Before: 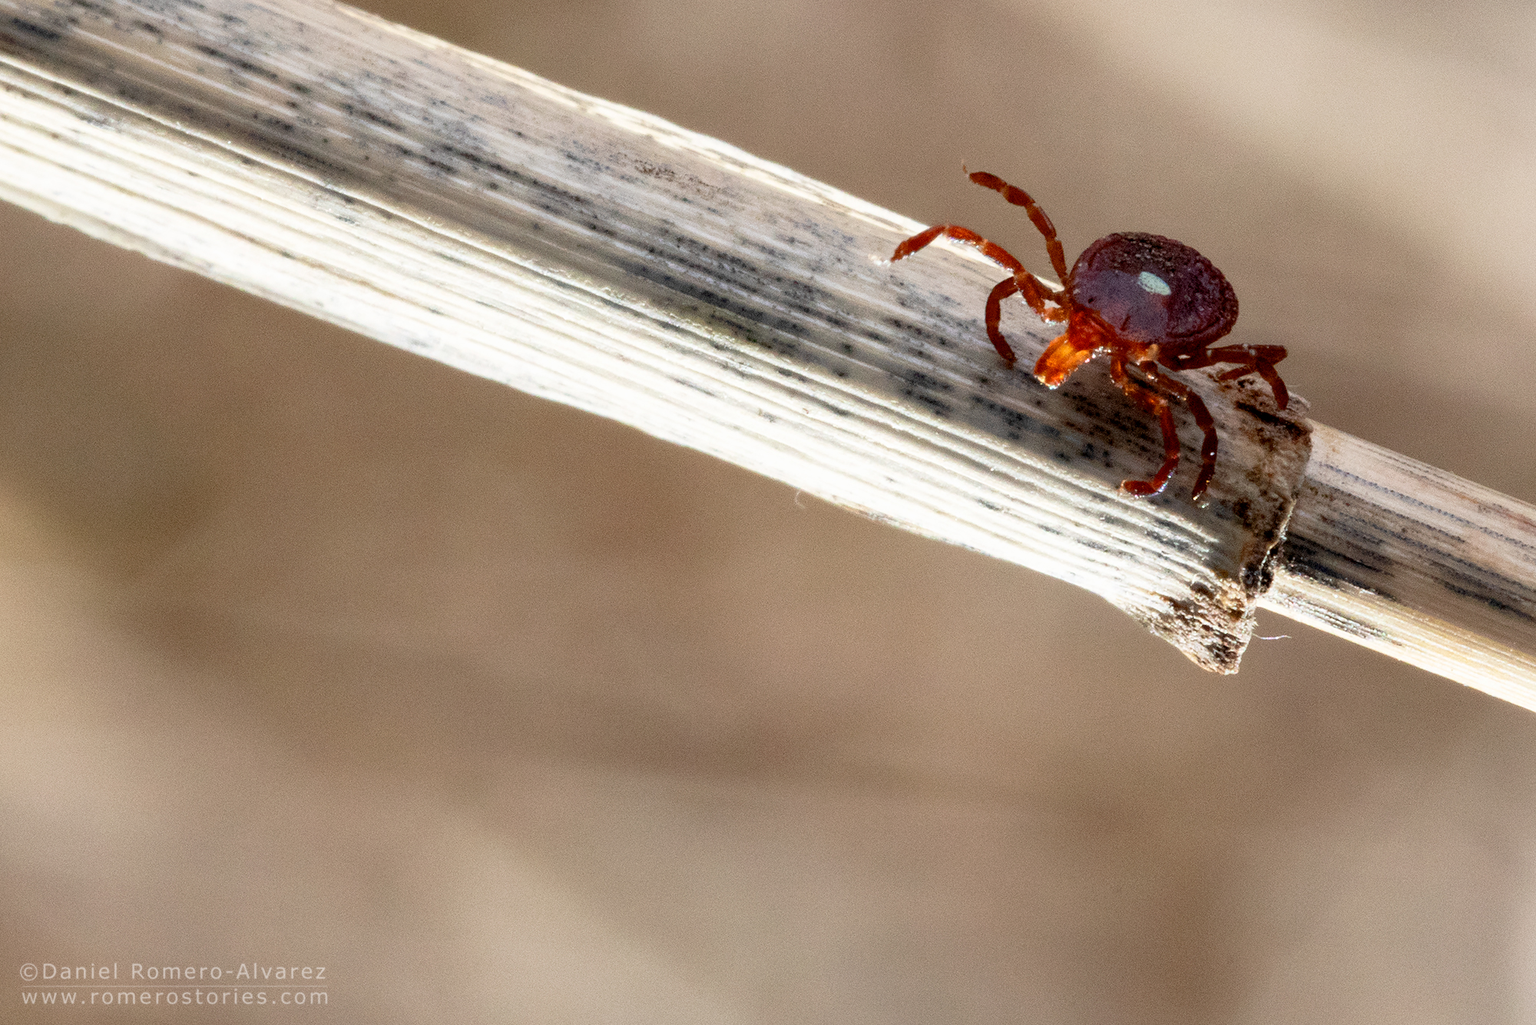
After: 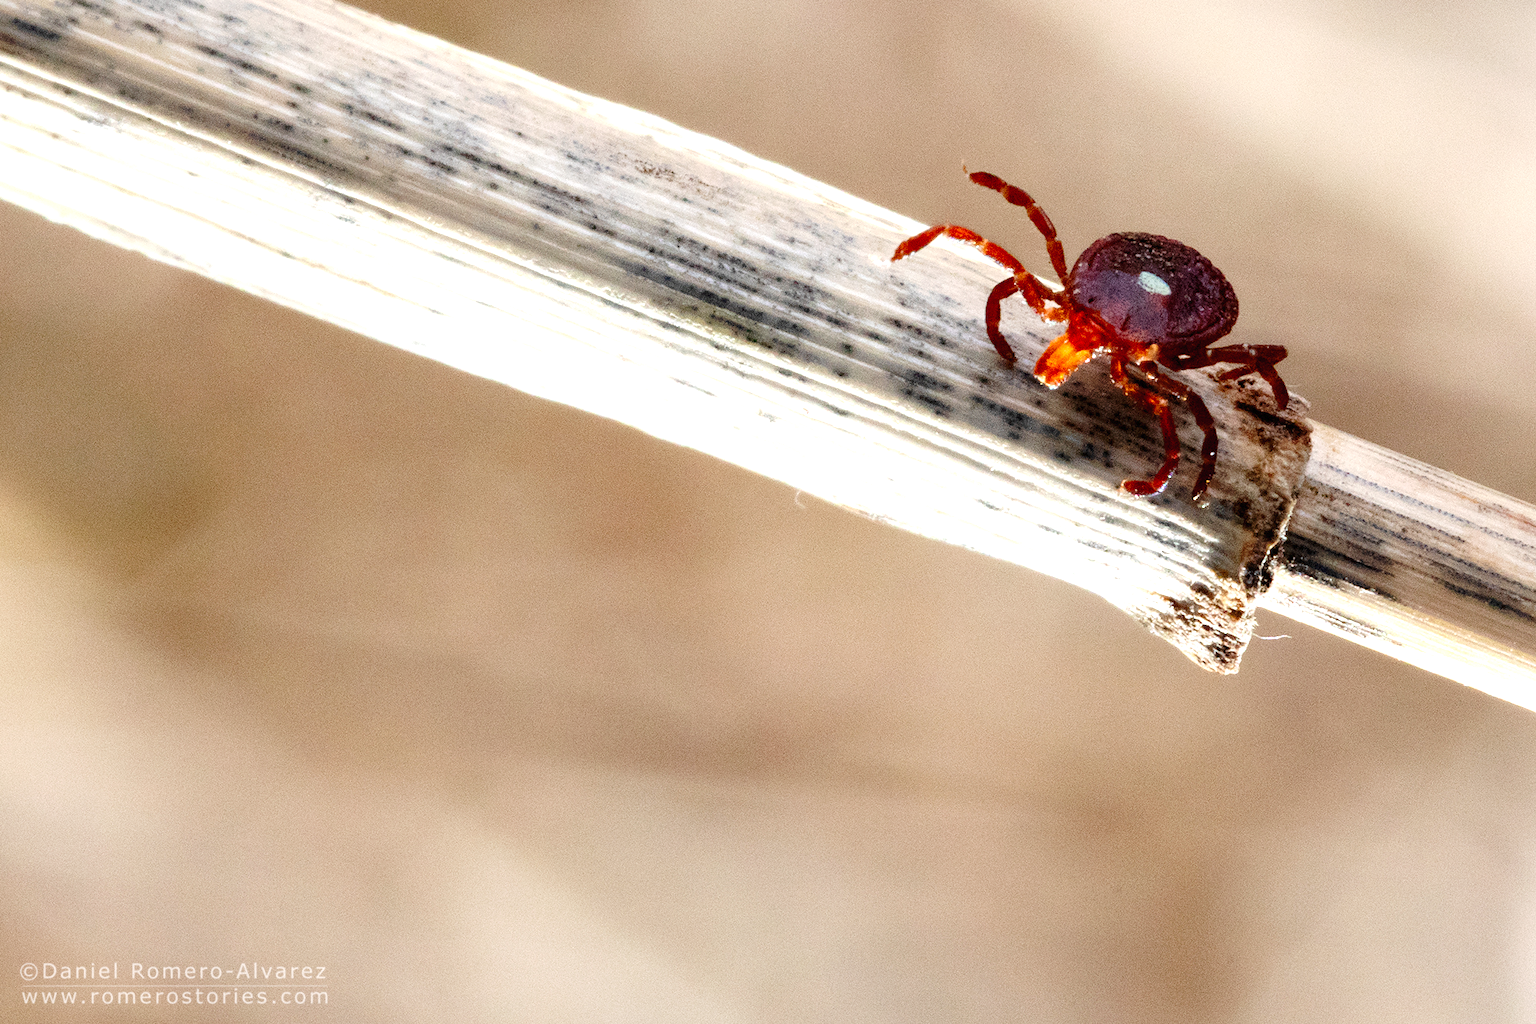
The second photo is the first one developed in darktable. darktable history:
exposure: exposure 0.6 EV, compensate highlight preservation false
tone curve: curves: ch0 [(0, 0) (0.003, 0.018) (0.011, 0.019) (0.025, 0.024) (0.044, 0.037) (0.069, 0.053) (0.1, 0.075) (0.136, 0.105) (0.177, 0.136) (0.224, 0.179) (0.277, 0.244) (0.335, 0.319) (0.399, 0.4) (0.468, 0.495) (0.543, 0.58) (0.623, 0.671) (0.709, 0.757) (0.801, 0.838) (0.898, 0.913) (1, 1)], preserve colors none
